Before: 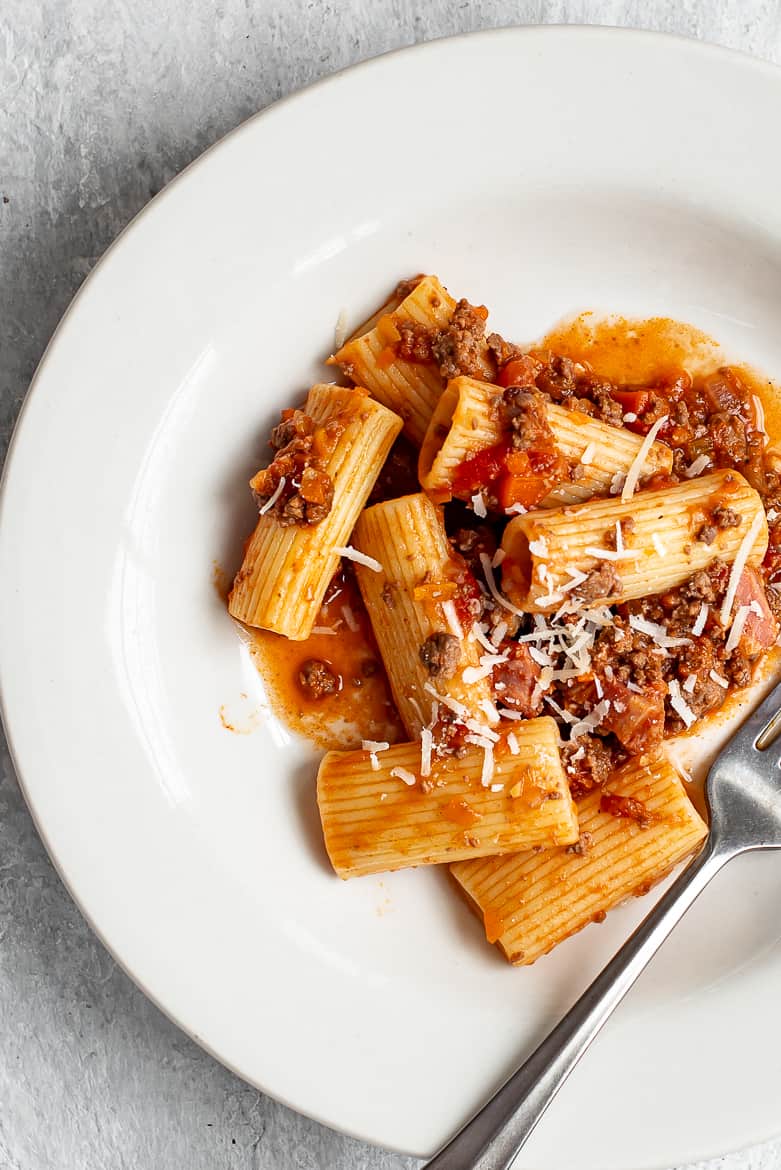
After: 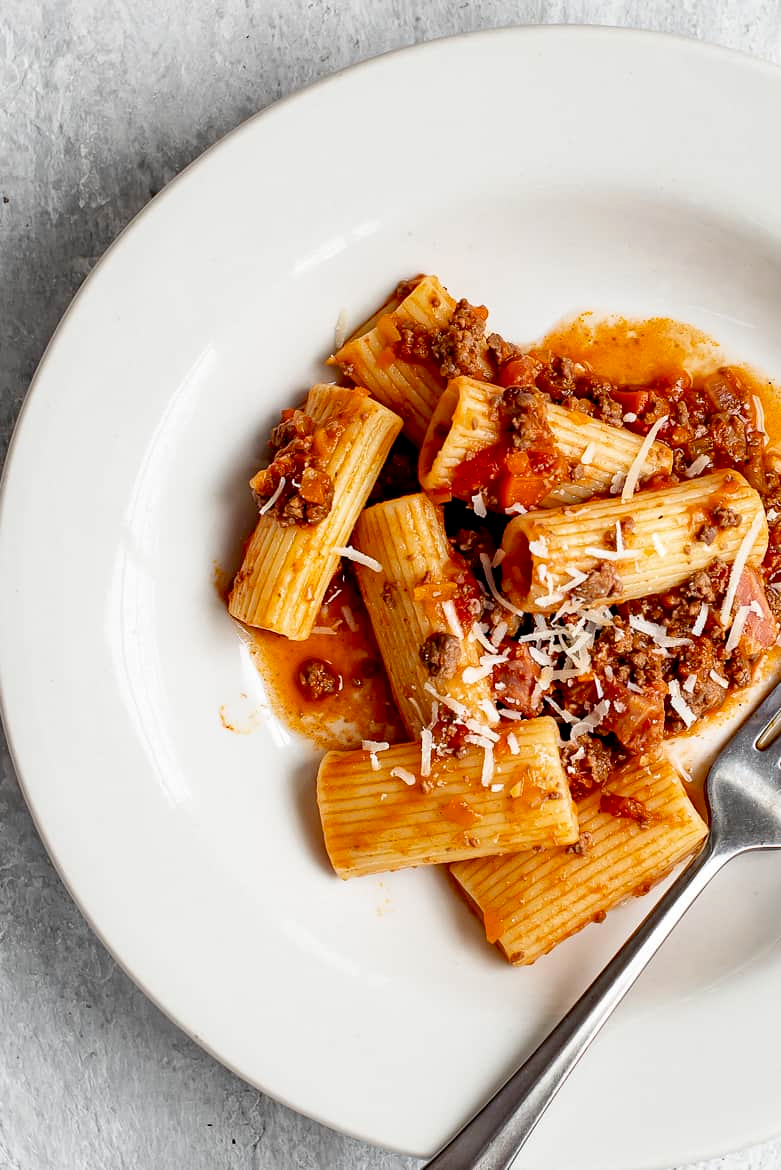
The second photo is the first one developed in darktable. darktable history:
exposure: black level correction 0.017, exposure -0.009 EV, compensate exposure bias true, compensate highlight preservation false
